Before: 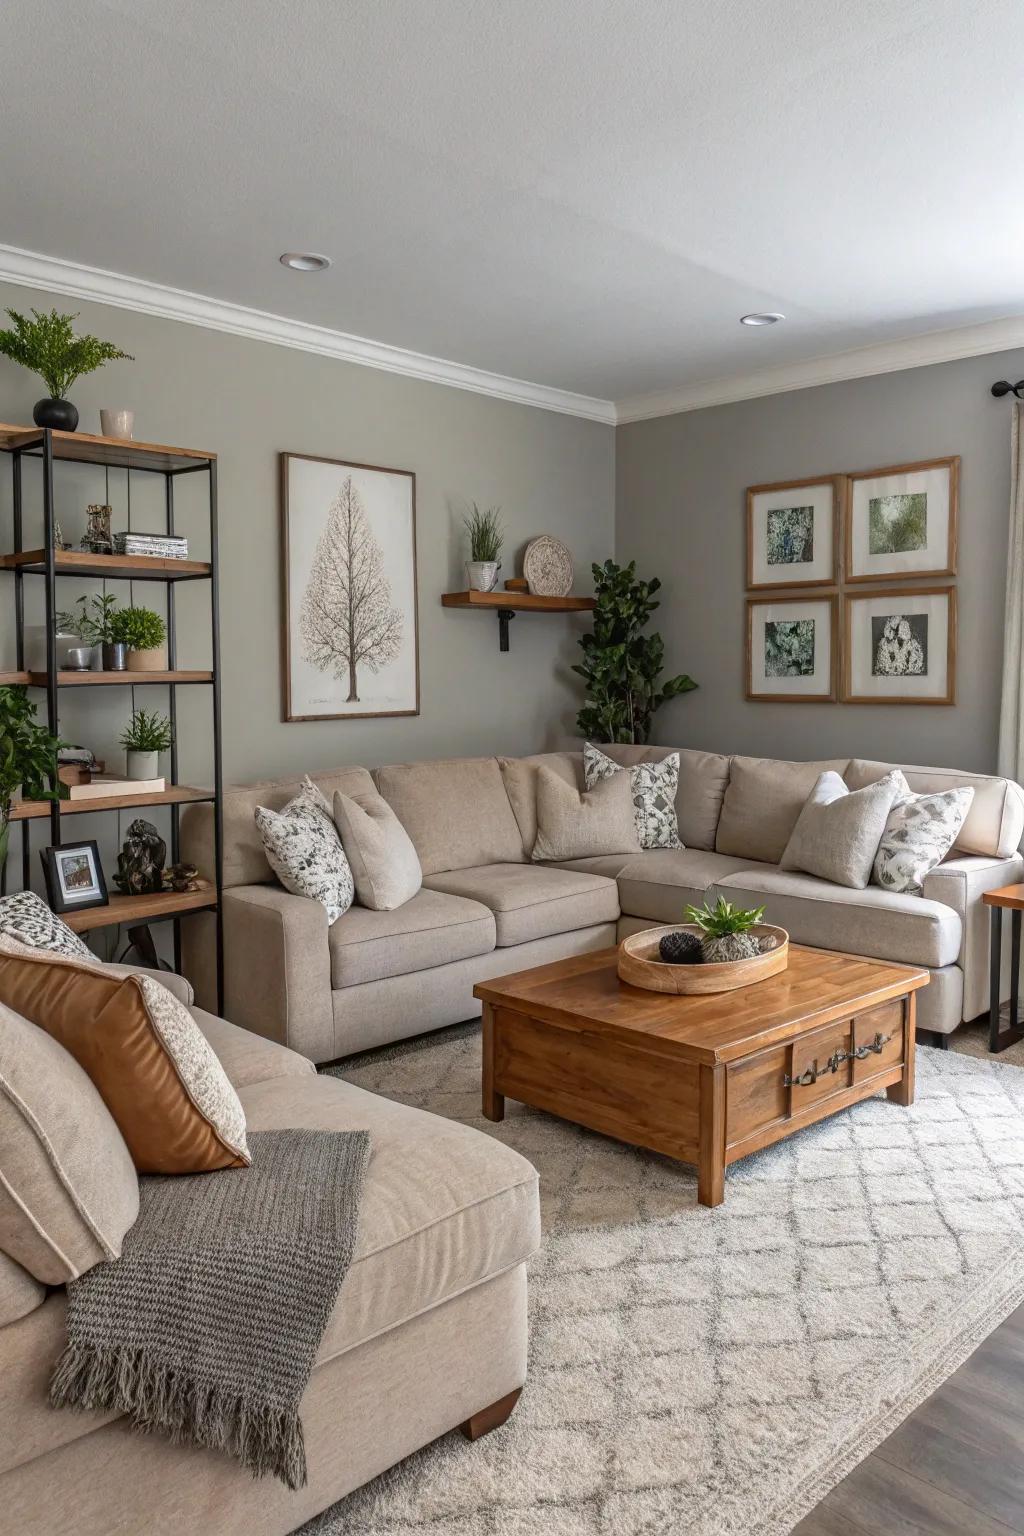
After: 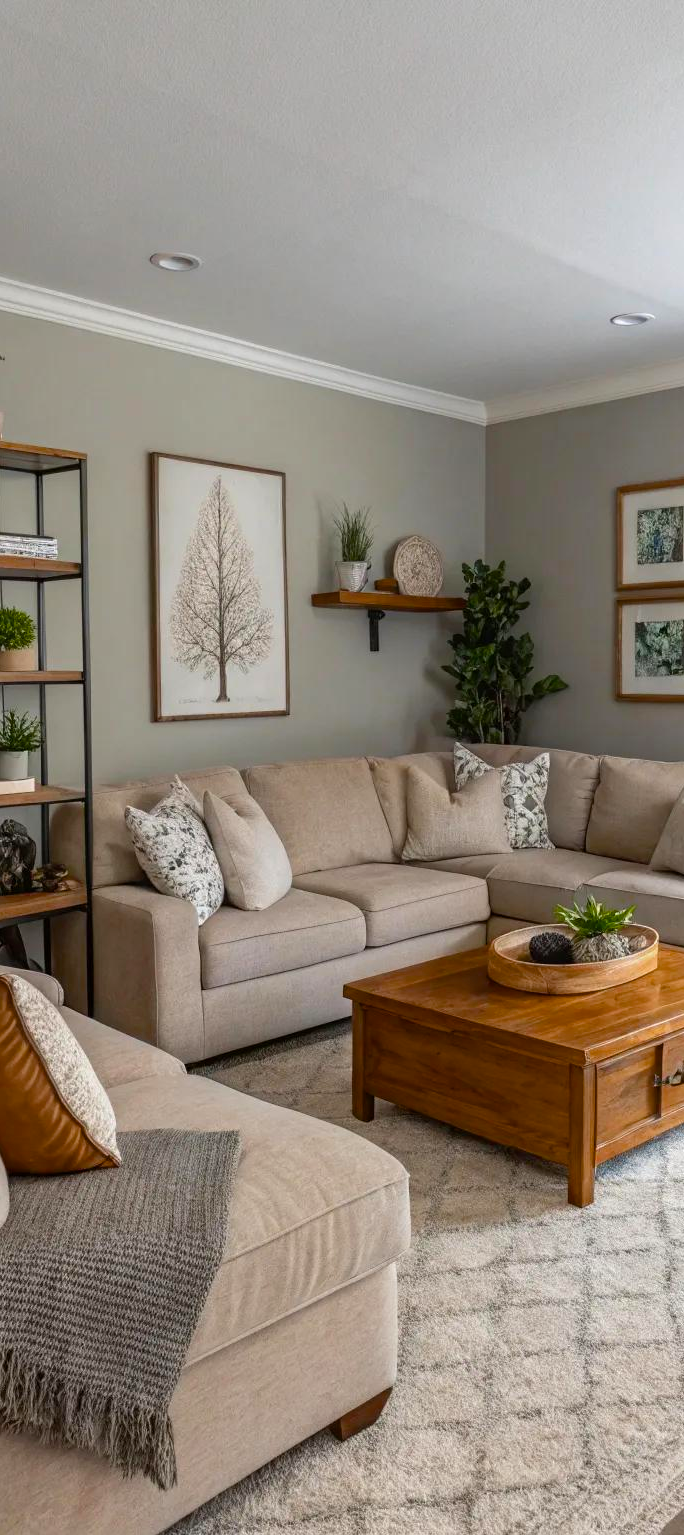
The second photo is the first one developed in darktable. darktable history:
crop and rotate: left 12.729%, right 20.413%
color balance rgb: power › hue 325.71°, perceptual saturation grading › global saturation 19.833%, global vibrance 6.879%, saturation formula JzAzBz (2021)
